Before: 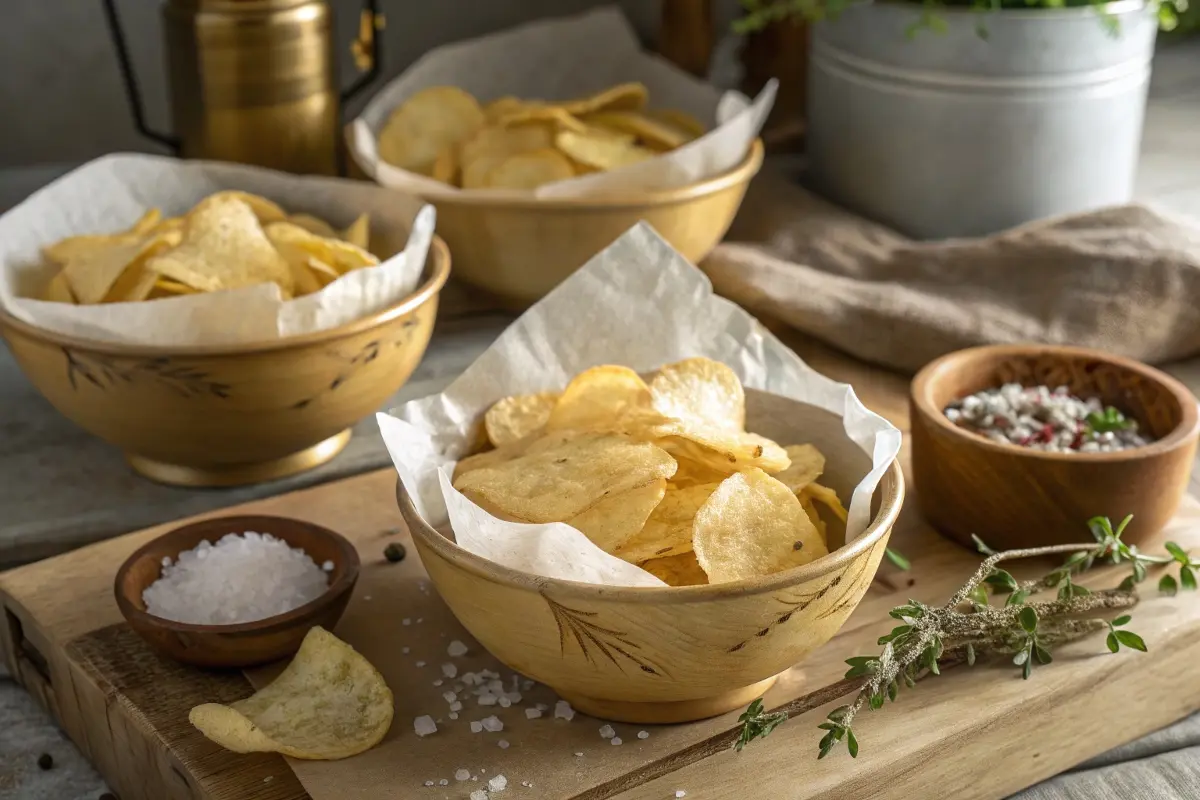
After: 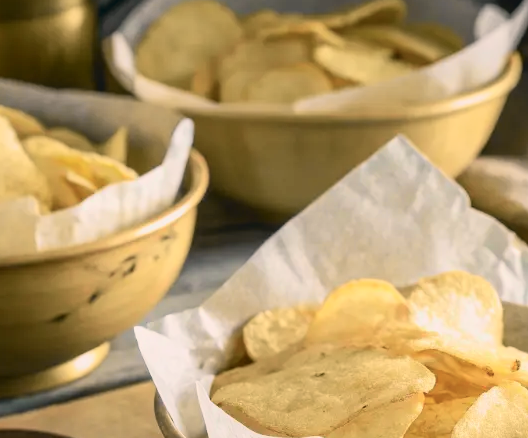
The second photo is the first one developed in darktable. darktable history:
crop: left 20.248%, top 10.86%, right 35.675%, bottom 34.321%
tone curve: curves: ch0 [(0, 0.022) (0.114, 0.096) (0.282, 0.299) (0.456, 0.51) (0.613, 0.693) (0.786, 0.843) (0.999, 0.949)]; ch1 [(0, 0) (0.384, 0.365) (0.463, 0.447) (0.486, 0.474) (0.503, 0.5) (0.535, 0.522) (0.555, 0.546) (0.593, 0.599) (0.755, 0.793) (1, 1)]; ch2 [(0, 0) (0.369, 0.375) (0.449, 0.434) (0.501, 0.5) (0.528, 0.517) (0.561, 0.57) (0.612, 0.631) (0.668, 0.659) (1, 1)], color space Lab, independent channels, preserve colors none
color correction: highlights a* 5.38, highlights b* 5.3, shadows a* -4.26, shadows b* -5.11
